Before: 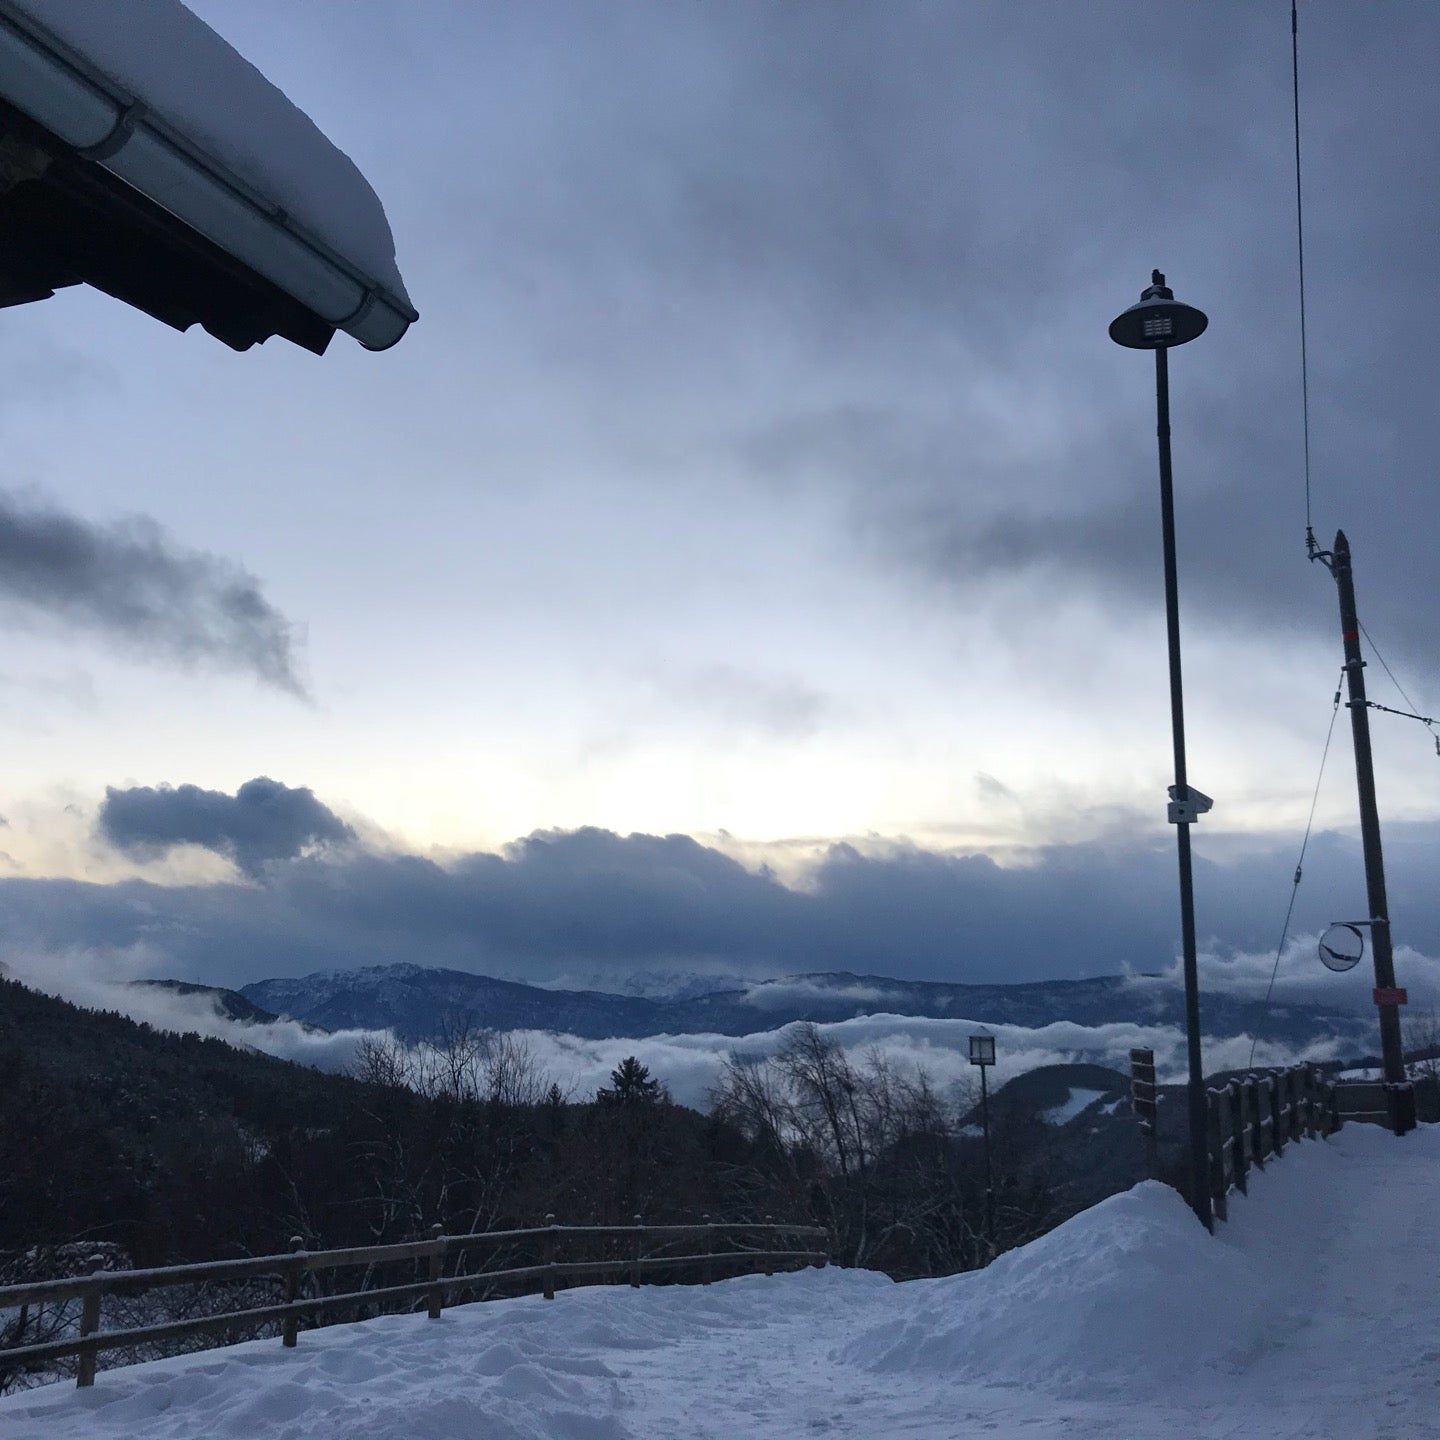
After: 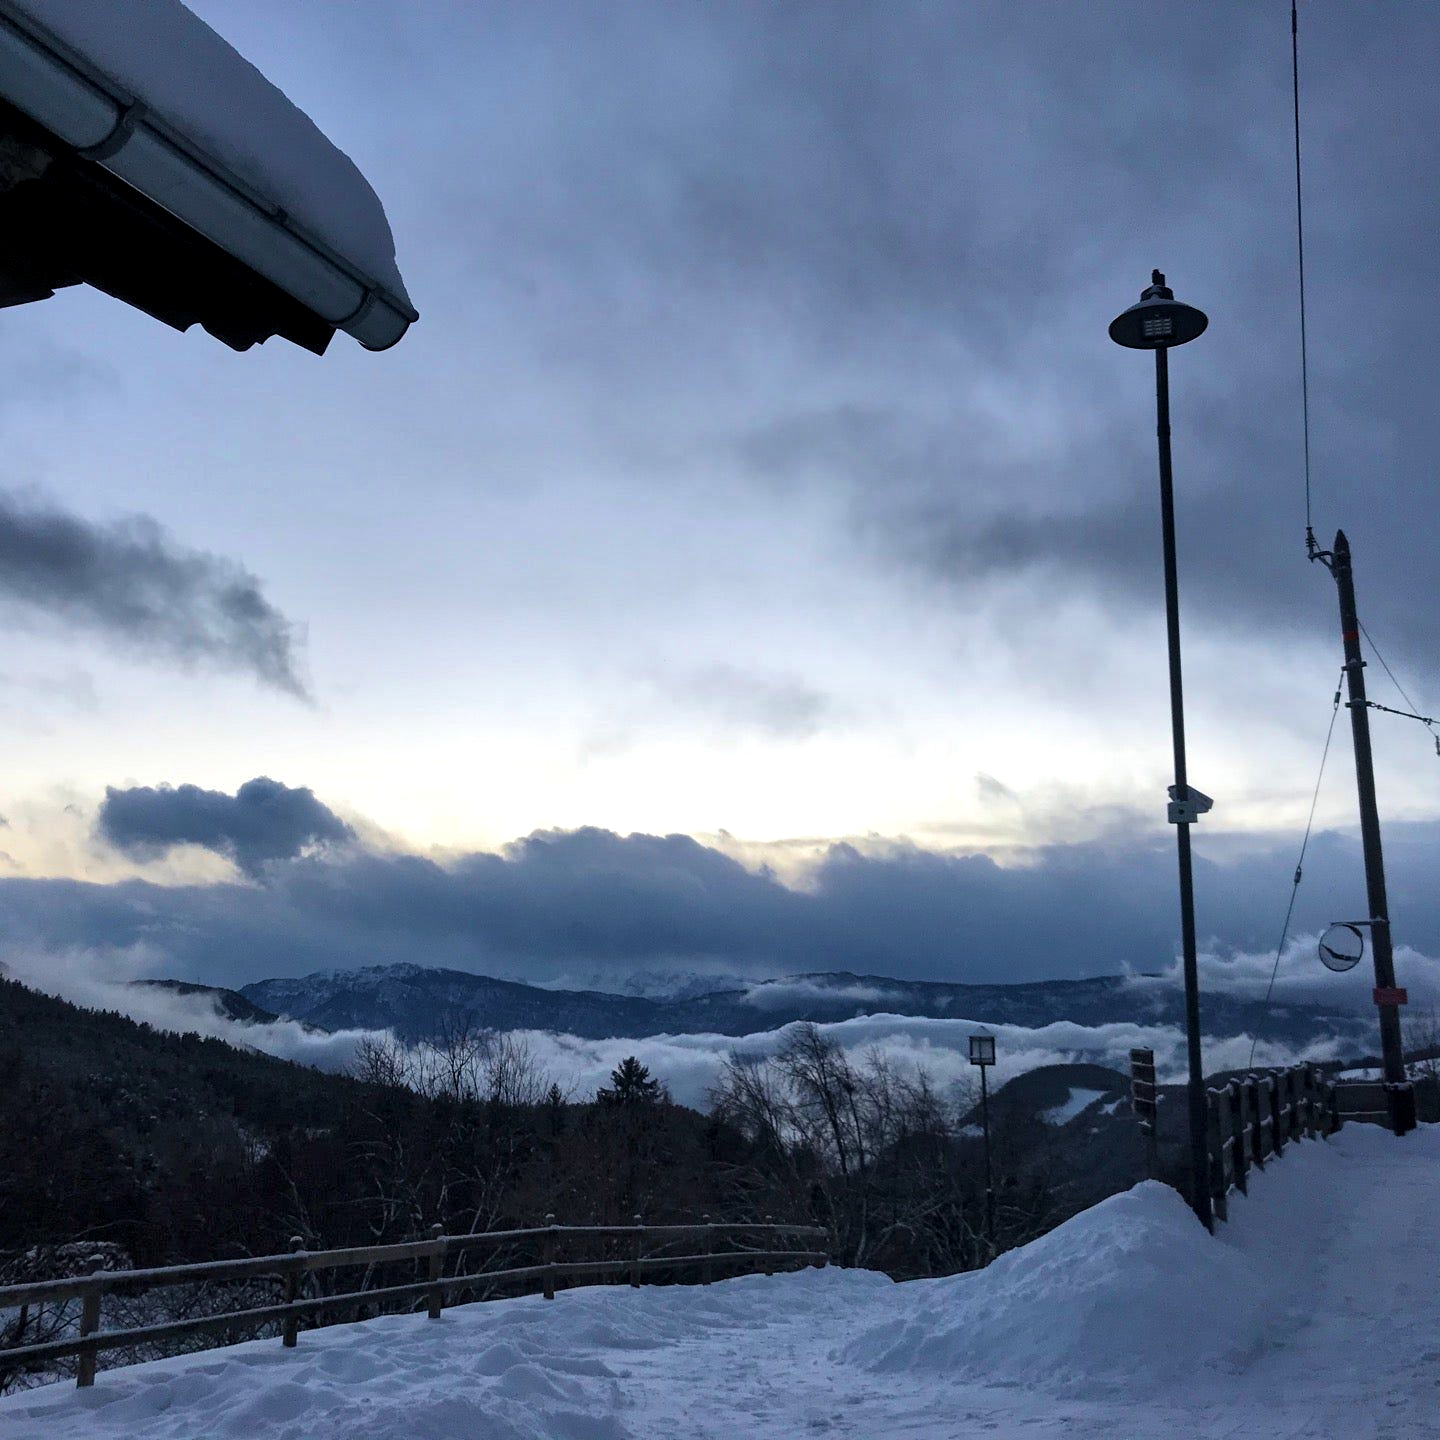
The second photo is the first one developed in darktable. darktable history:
levels: levels [0.026, 0.507, 0.987]
local contrast: mode bilateral grid, contrast 20, coarseness 50, detail 132%, midtone range 0.2
velvia: on, module defaults
